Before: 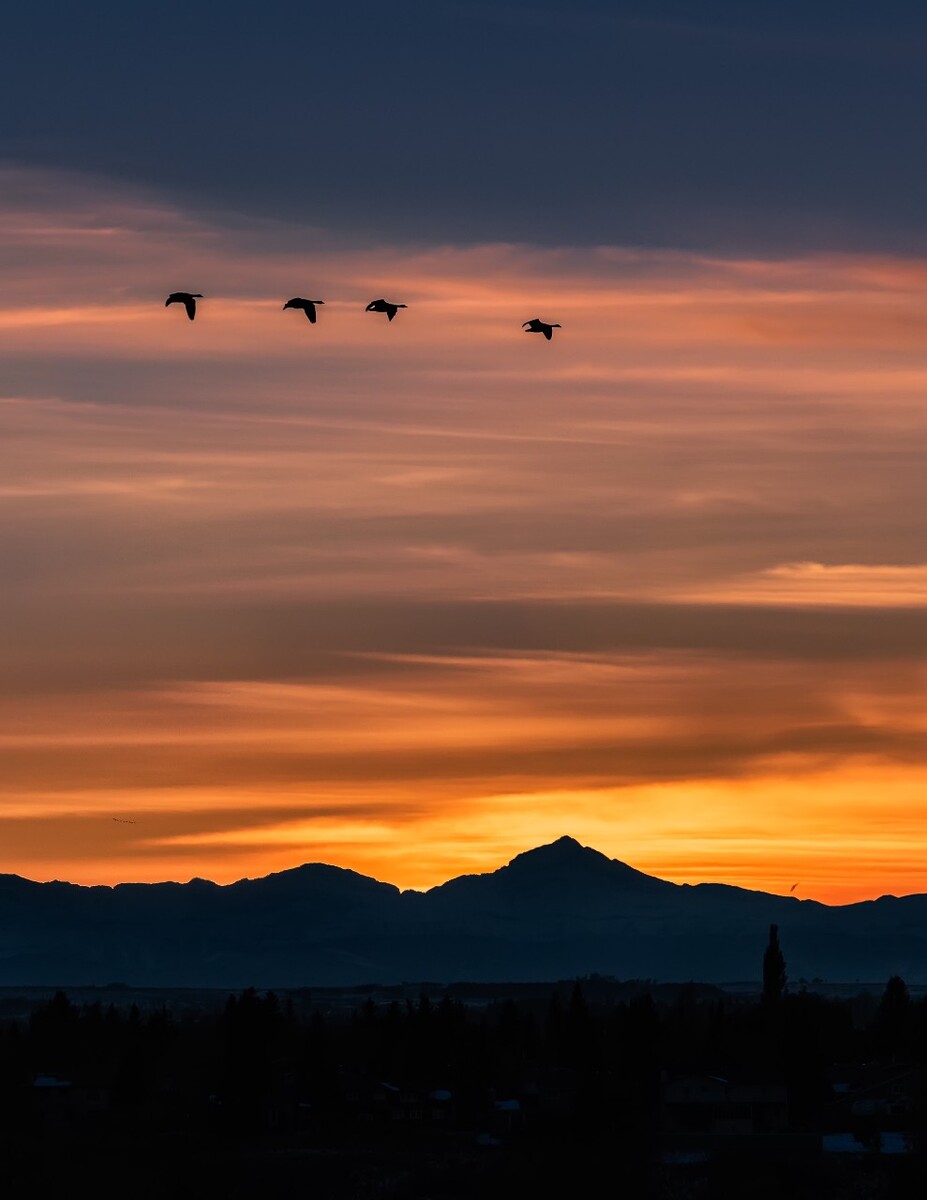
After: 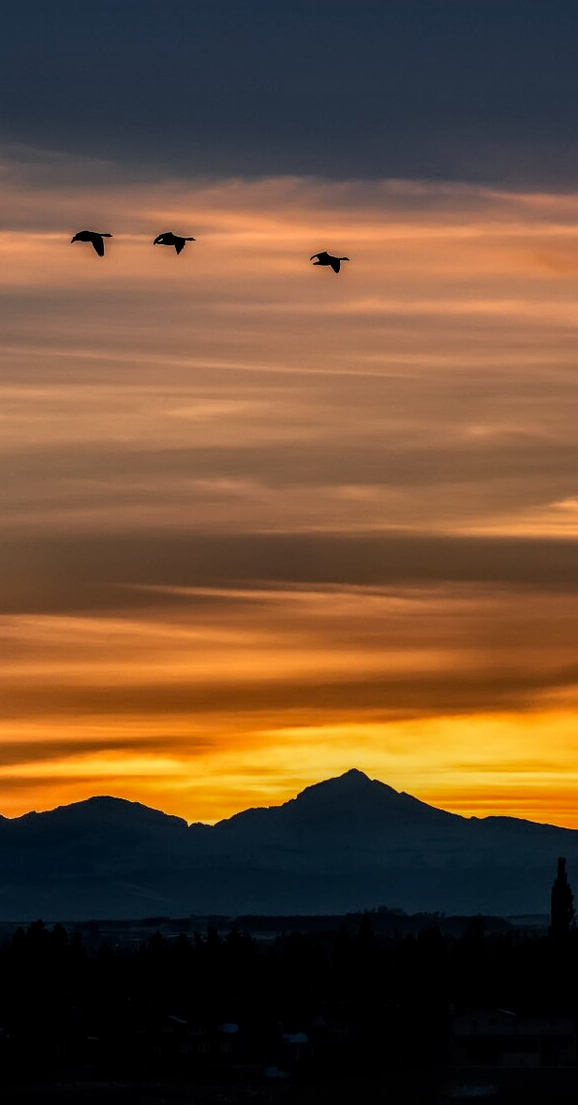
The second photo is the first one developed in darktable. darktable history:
color correction: highlights a* -5.94, highlights b* 11.19
crop and rotate: left 22.918%, top 5.629%, right 14.711%, bottom 2.247%
white balance: emerald 1
local contrast: highlights 20%, detail 150%
